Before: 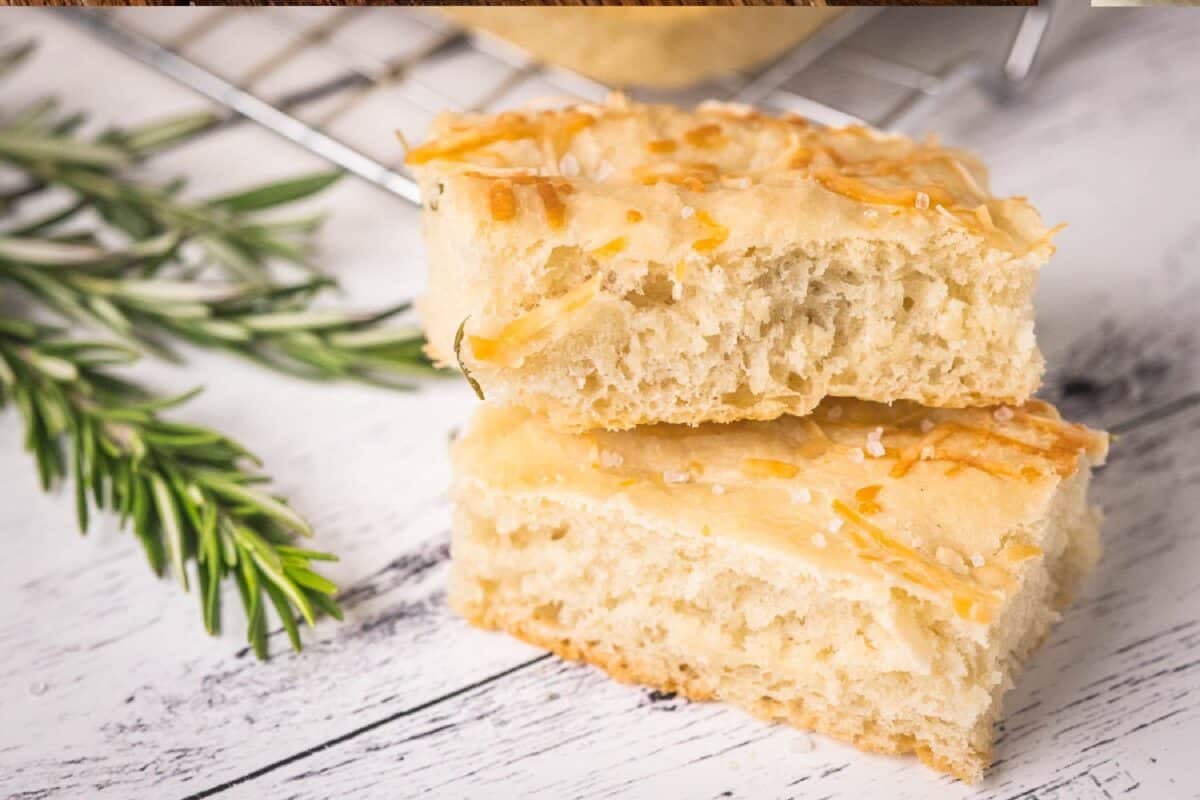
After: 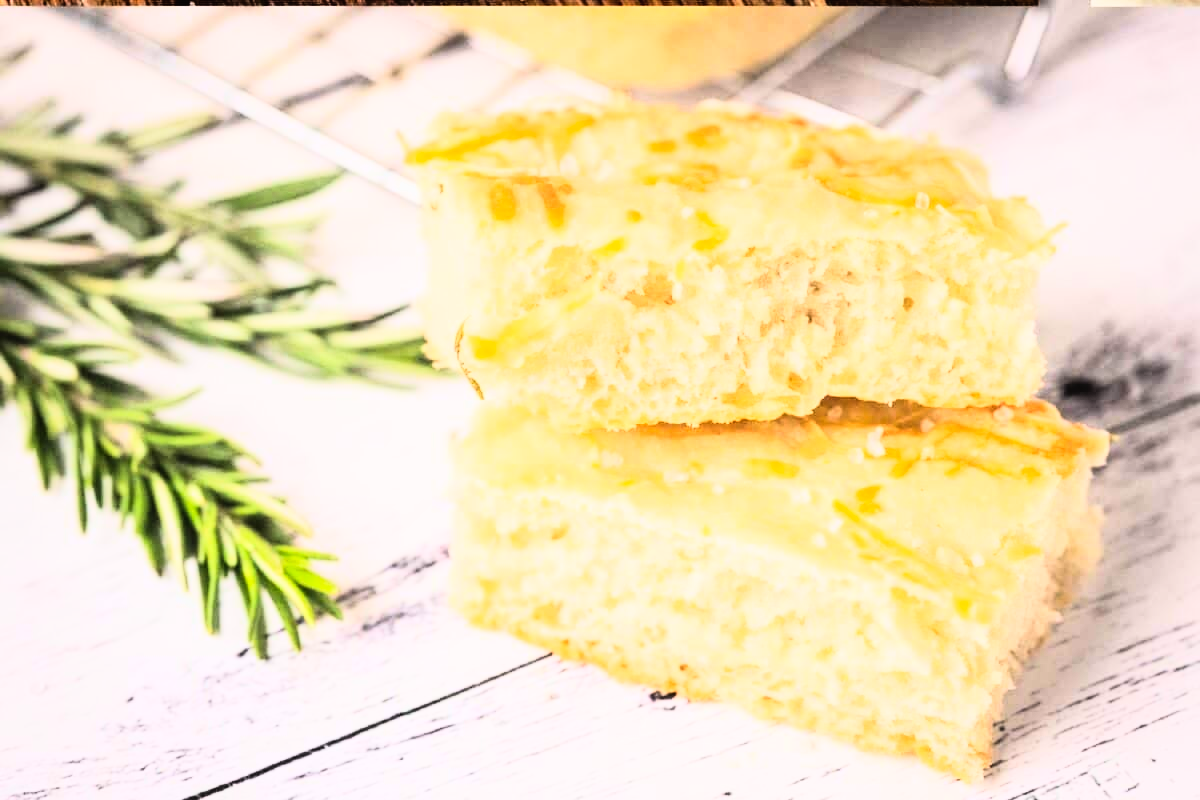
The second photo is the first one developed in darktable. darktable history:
rgb curve: curves: ch0 [(0, 0) (0.21, 0.15) (0.24, 0.21) (0.5, 0.75) (0.75, 0.96) (0.89, 0.99) (1, 1)]; ch1 [(0, 0.02) (0.21, 0.13) (0.25, 0.2) (0.5, 0.67) (0.75, 0.9) (0.89, 0.97) (1, 1)]; ch2 [(0, 0.02) (0.21, 0.13) (0.25, 0.2) (0.5, 0.67) (0.75, 0.9) (0.89, 0.97) (1, 1)], compensate middle gray true
contrast brightness saturation: contrast -0.02, brightness -0.01, saturation 0.03
tone equalizer: on, module defaults
